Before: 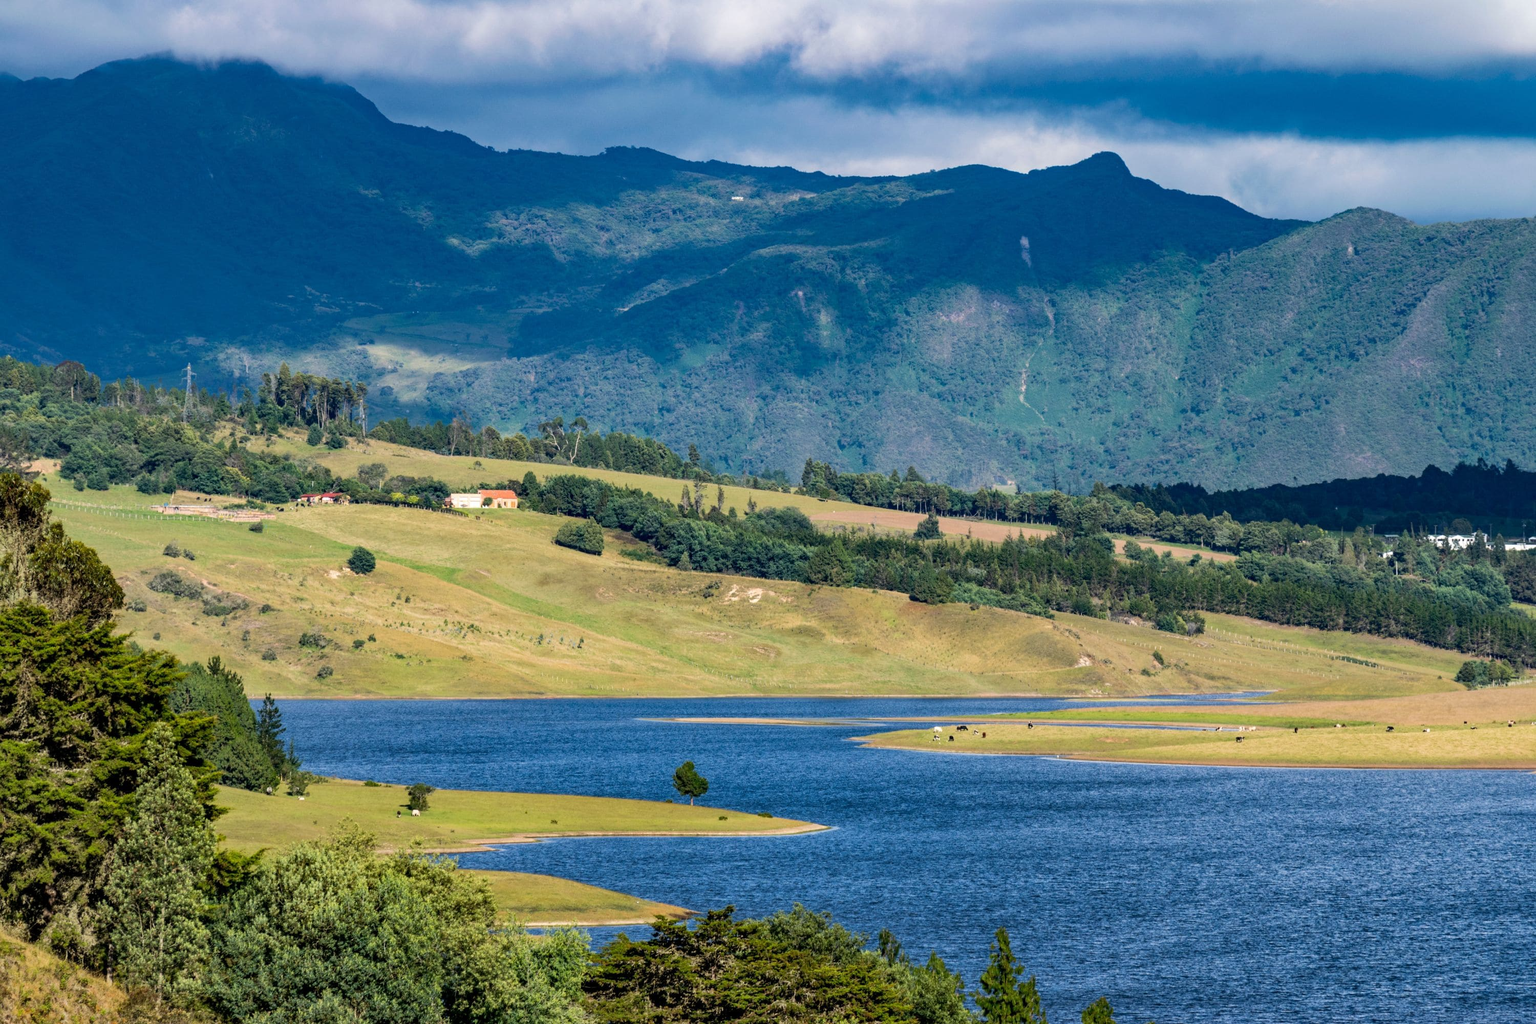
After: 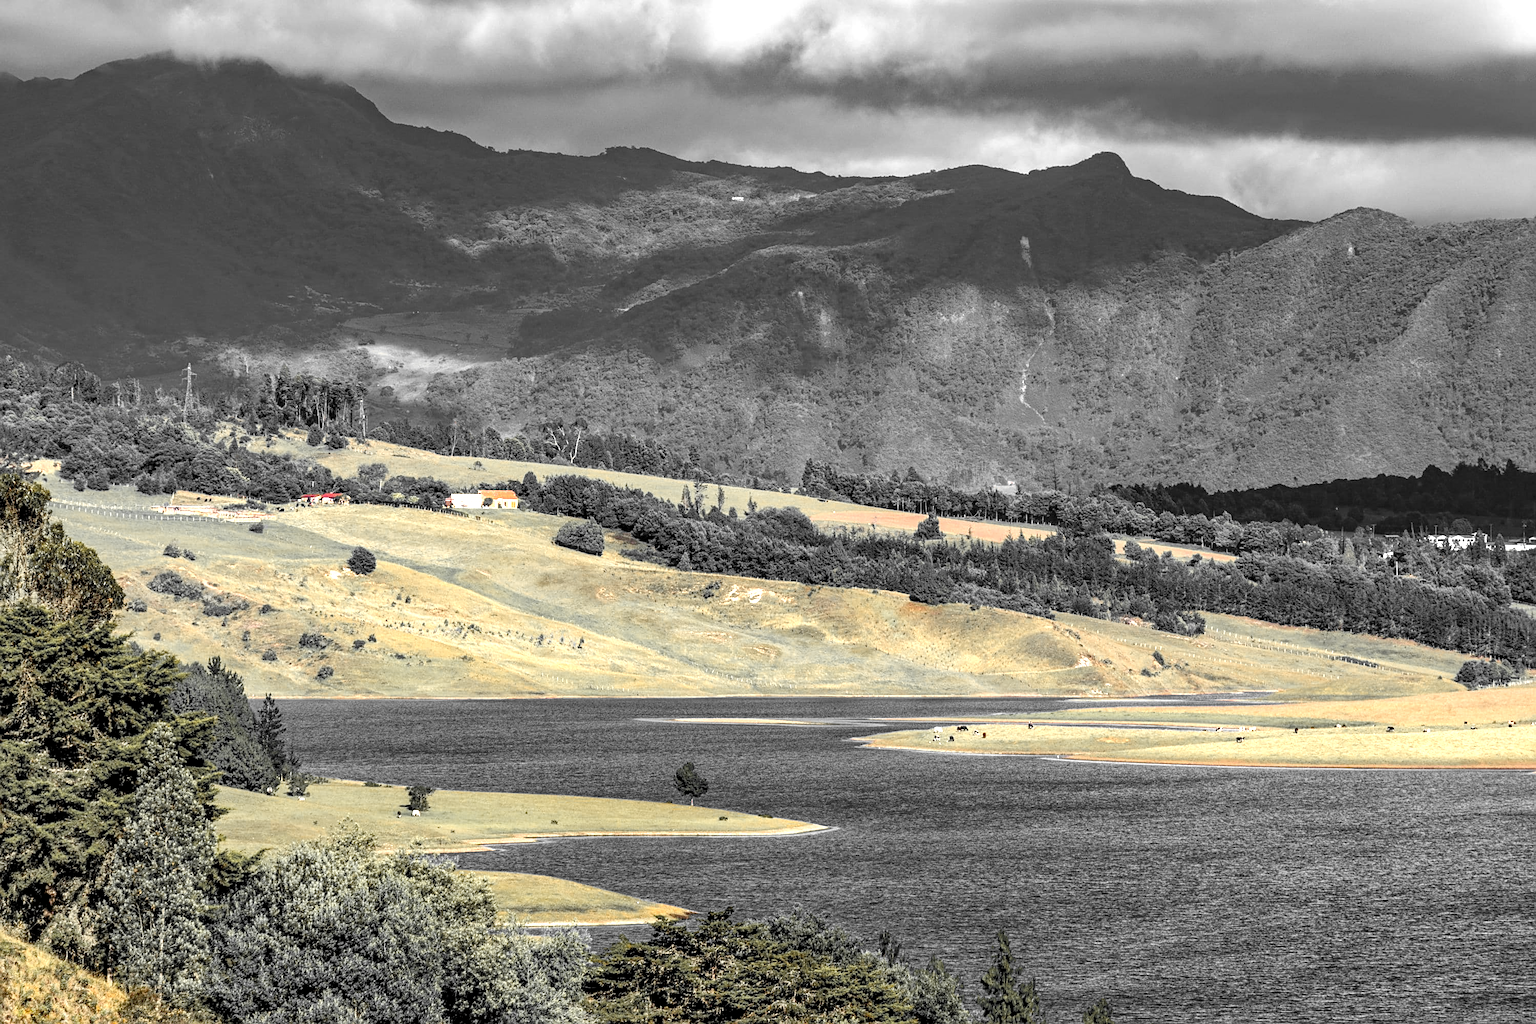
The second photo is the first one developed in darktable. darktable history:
color zones: curves: ch0 [(0, 0.447) (0.184, 0.543) (0.323, 0.476) (0.429, 0.445) (0.571, 0.443) (0.714, 0.451) (0.857, 0.452) (1, 0.447)]; ch1 [(0, 0.464) (0.176, 0.46) (0.287, 0.177) (0.429, 0.002) (0.571, 0) (0.714, 0) (0.857, 0) (1, 0.464)], mix 20%
sharpen: on, module defaults
exposure: black level correction 0.001, exposure 0.5 EV, compensate exposure bias true, compensate highlight preservation false
rotate and perspective: automatic cropping original format, crop left 0, crop top 0
color balance: output saturation 120%
local contrast: on, module defaults
